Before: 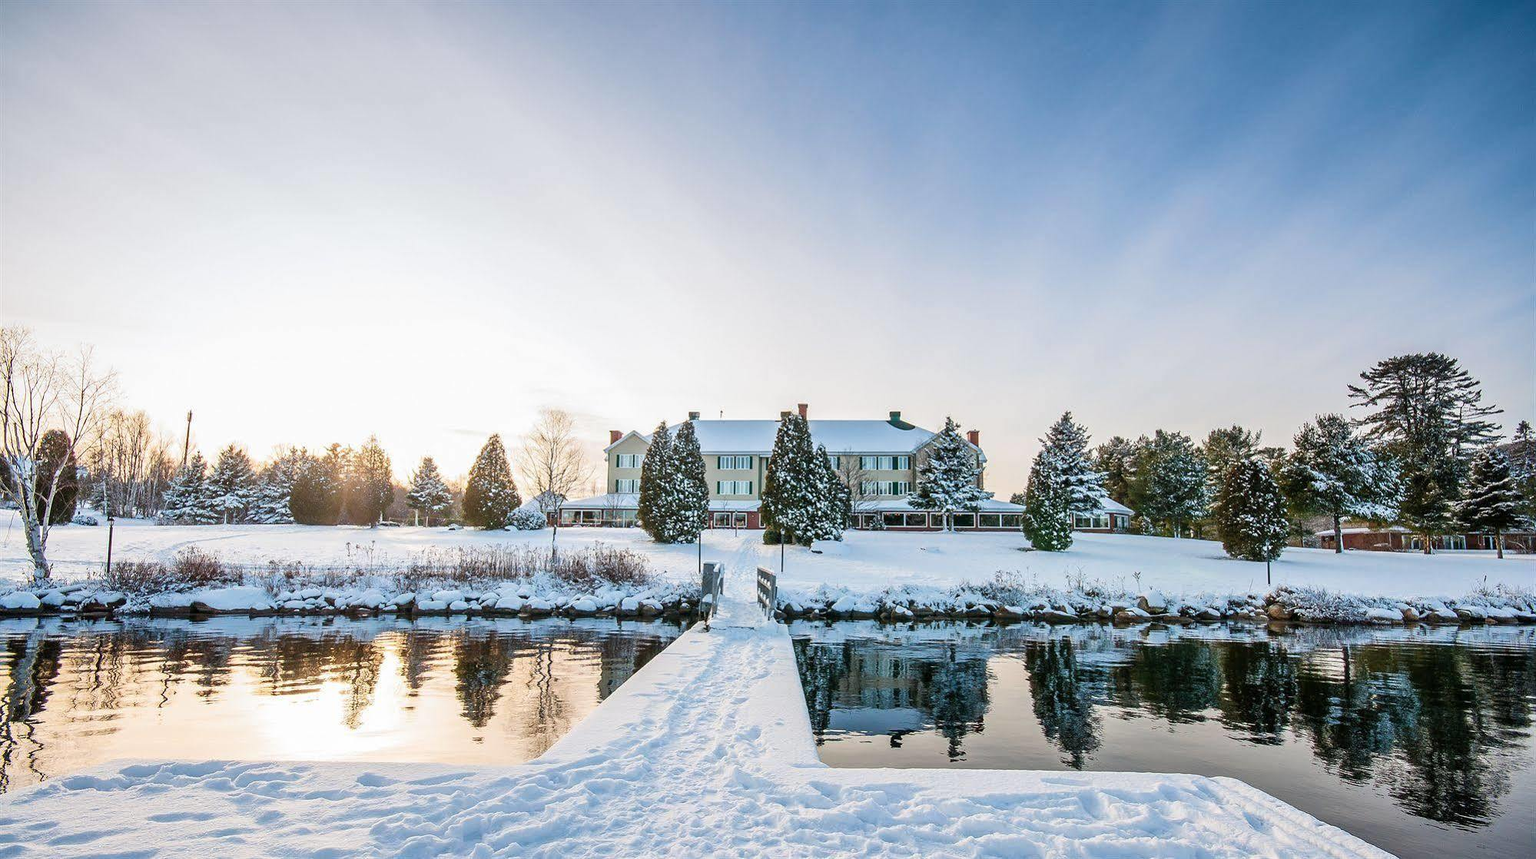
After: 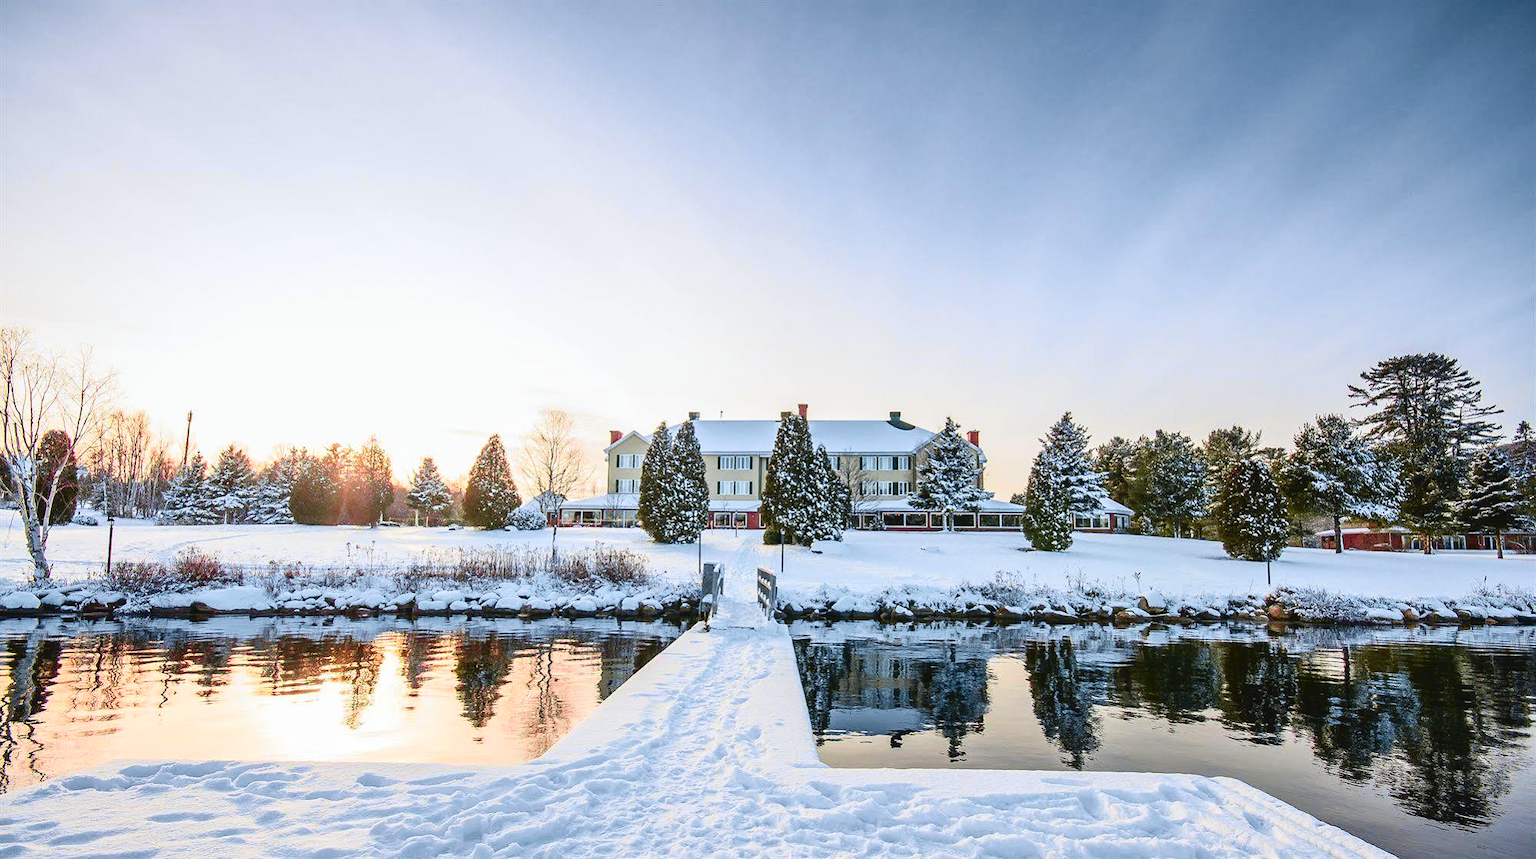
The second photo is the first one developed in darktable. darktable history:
tone curve: curves: ch0 [(0, 0.036) (0.119, 0.115) (0.466, 0.498) (0.715, 0.767) (0.817, 0.865) (1, 0.998)]; ch1 [(0, 0) (0.377, 0.416) (0.44, 0.461) (0.487, 0.49) (0.514, 0.517) (0.536, 0.577) (0.66, 0.724) (1, 1)]; ch2 [(0, 0) (0.38, 0.405) (0.463, 0.443) (0.492, 0.486) (0.526, 0.541) (0.578, 0.598) (0.653, 0.698) (1, 1)], color space Lab, independent channels, preserve colors none
